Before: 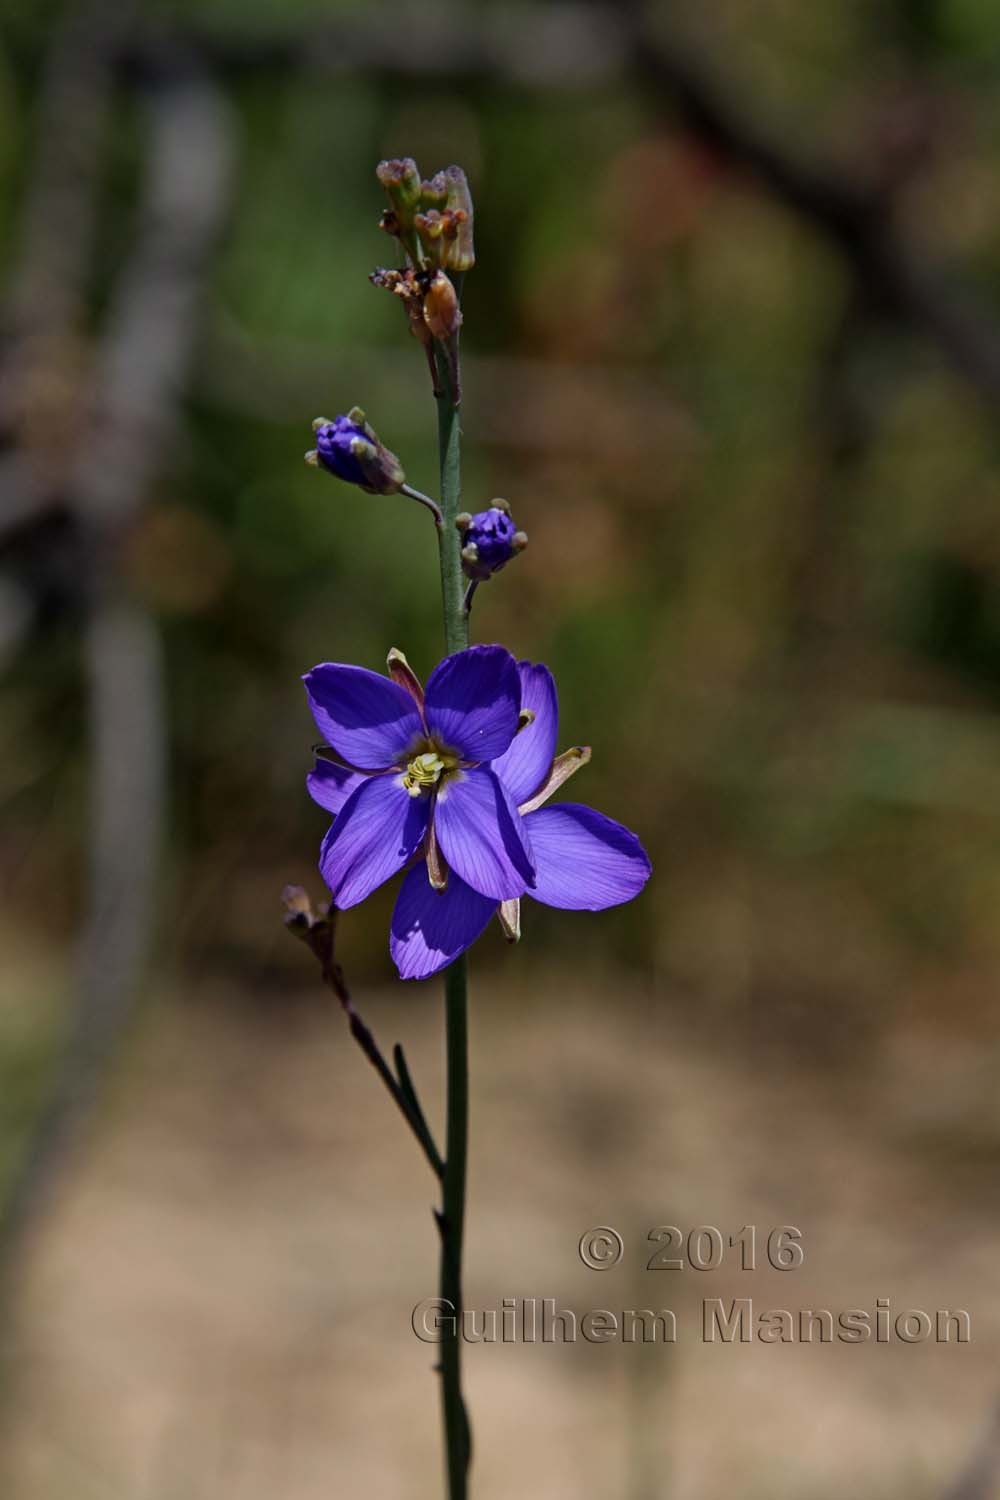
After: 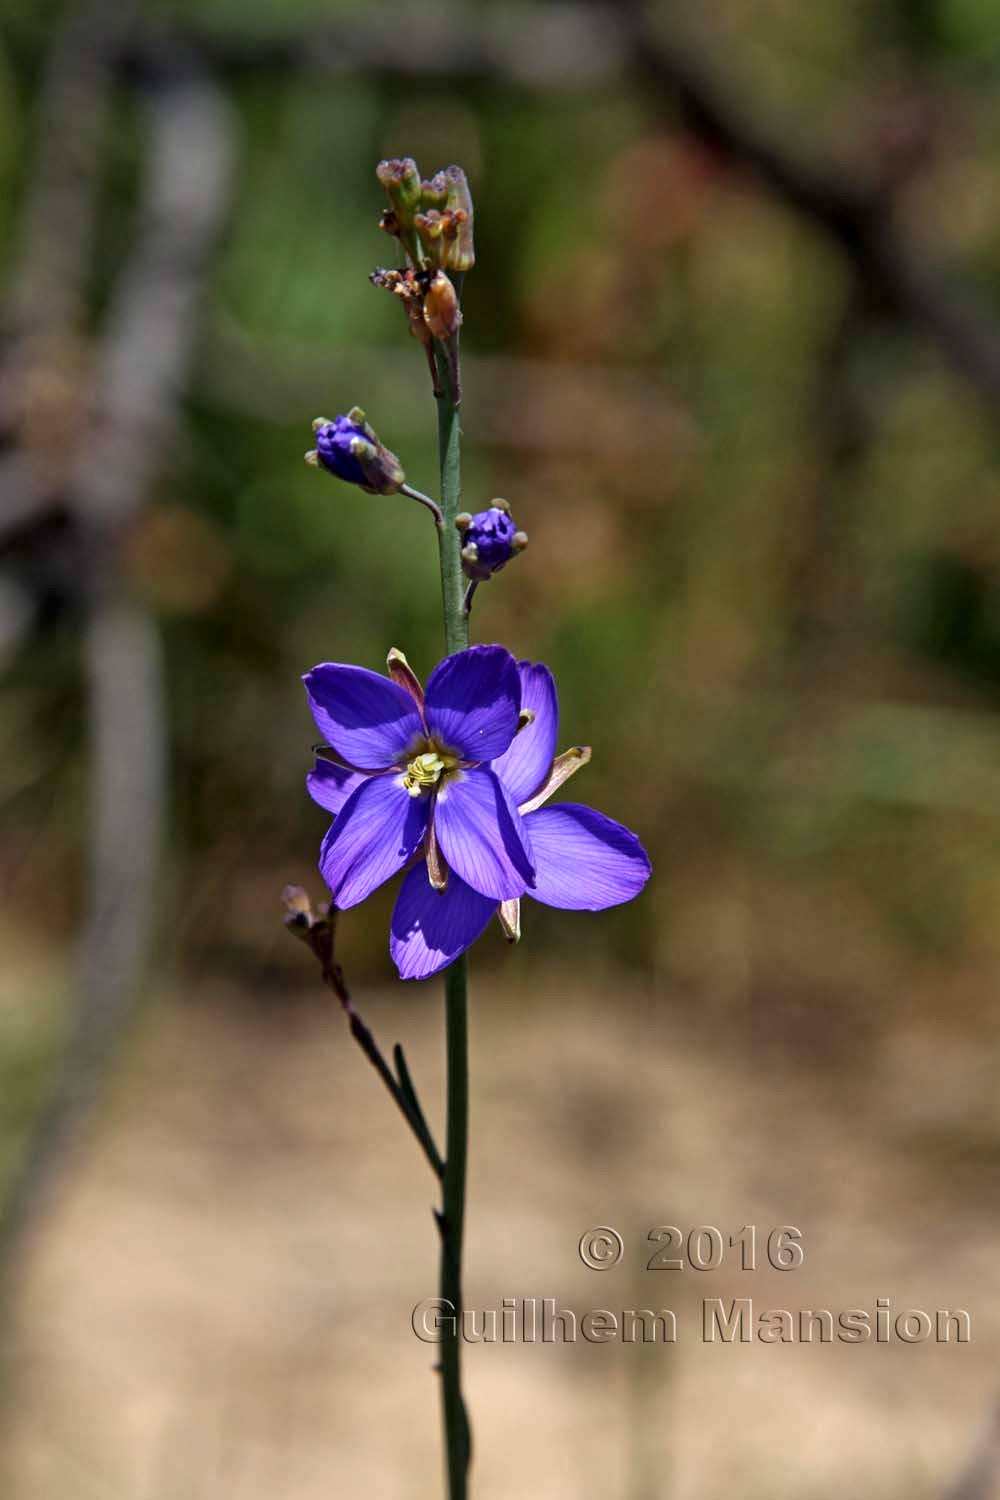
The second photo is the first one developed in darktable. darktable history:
exposure: exposure 0.6 EV, compensate highlight preservation false
local contrast: highlights 105%, shadows 100%, detail 119%, midtone range 0.2
